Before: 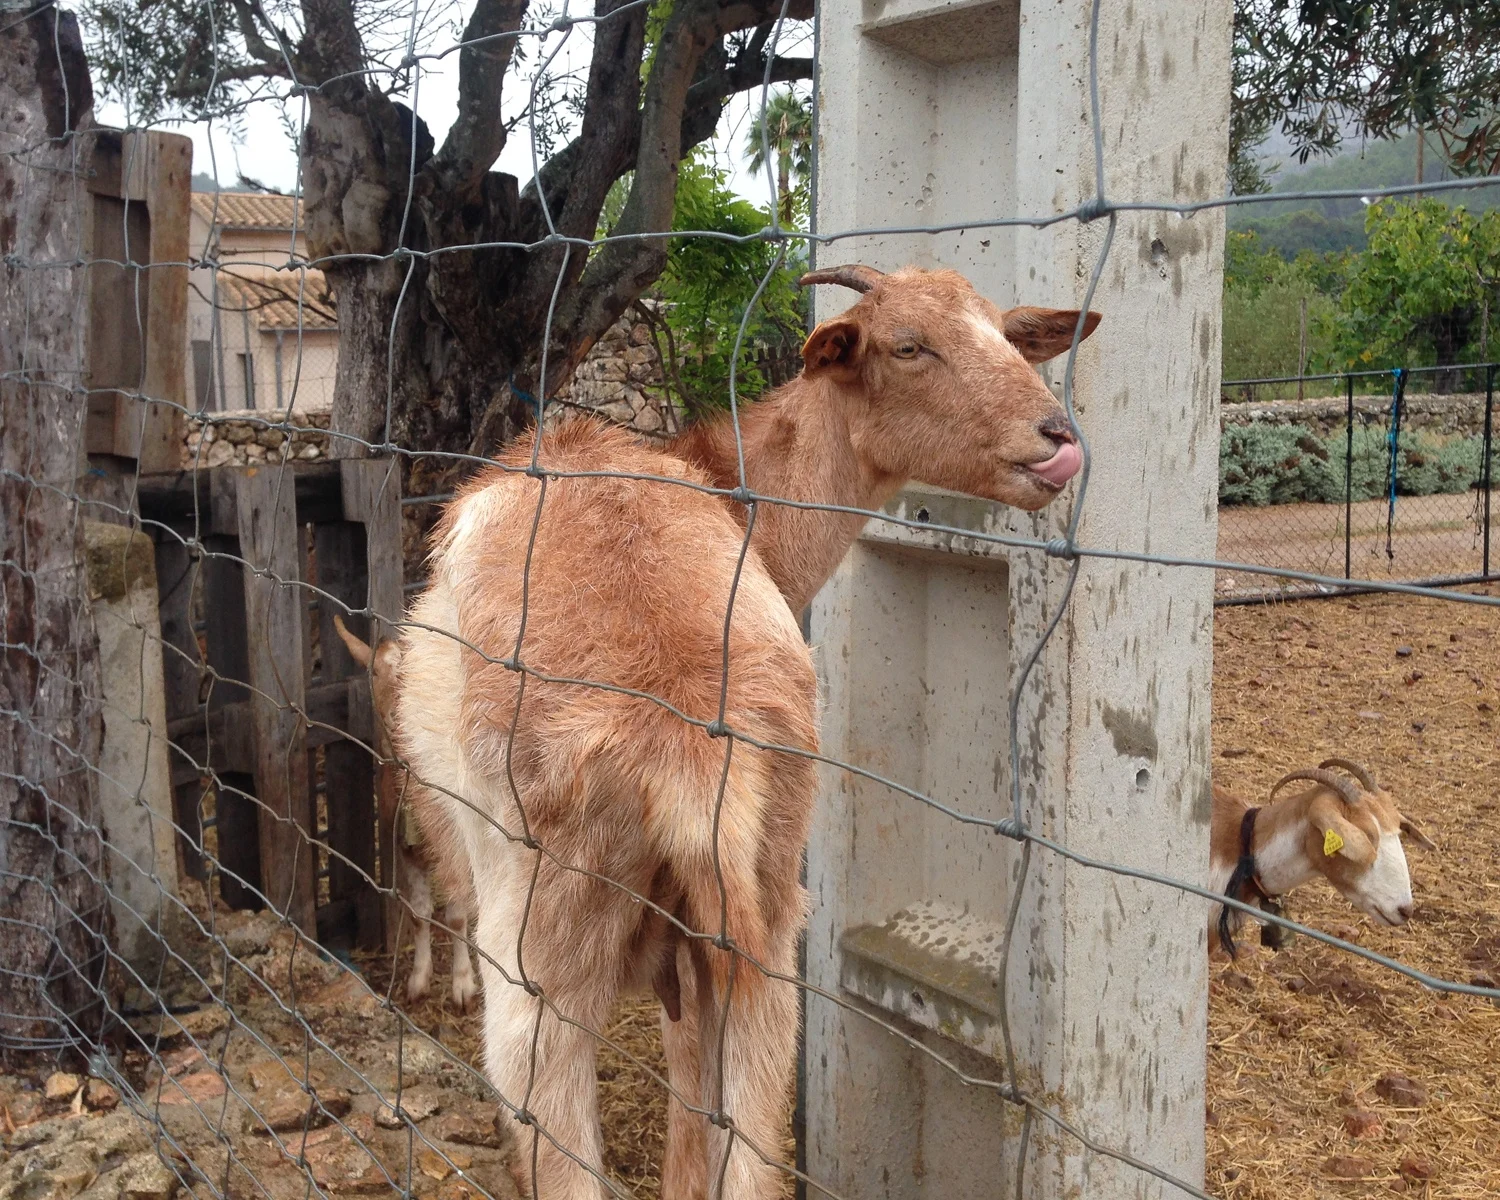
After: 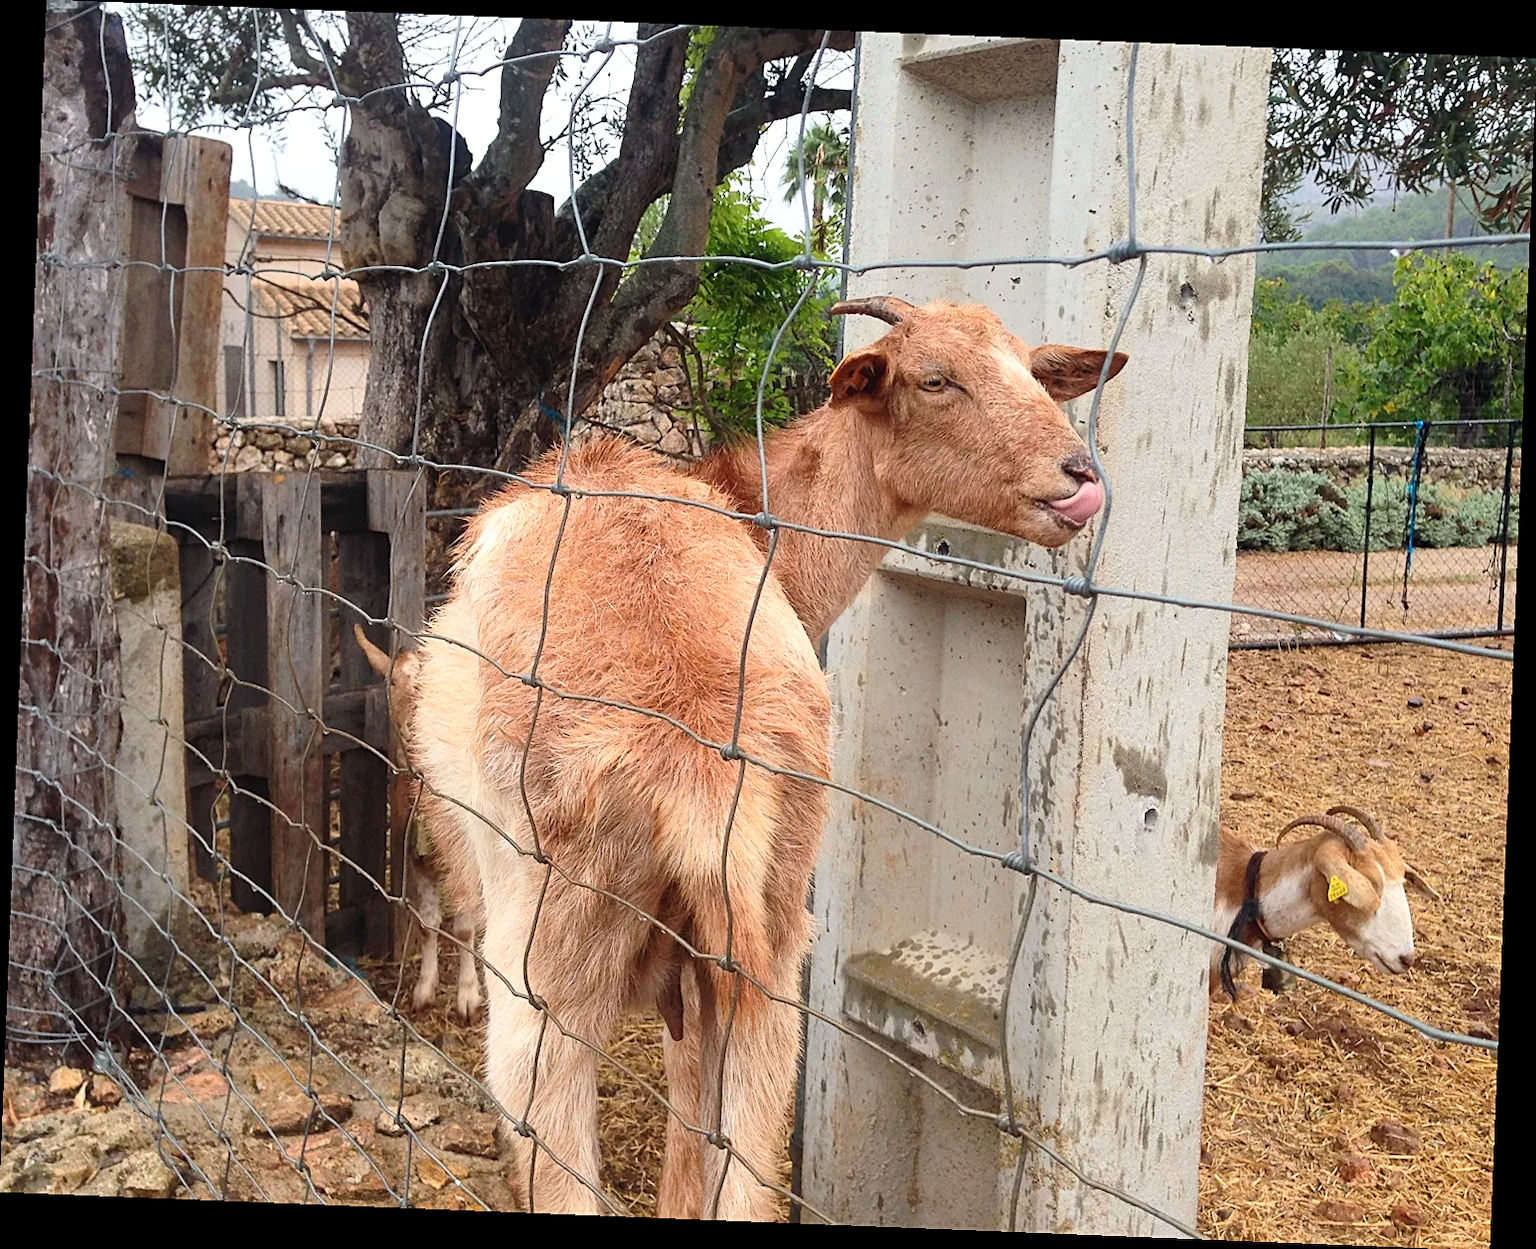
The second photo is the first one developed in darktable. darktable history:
contrast brightness saturation: contrast 0.2, brightness 0.16, saturation 0.22
rotate and perspective: rotation 2.27°, automatic cropping off
sharpen: on, module defaults
